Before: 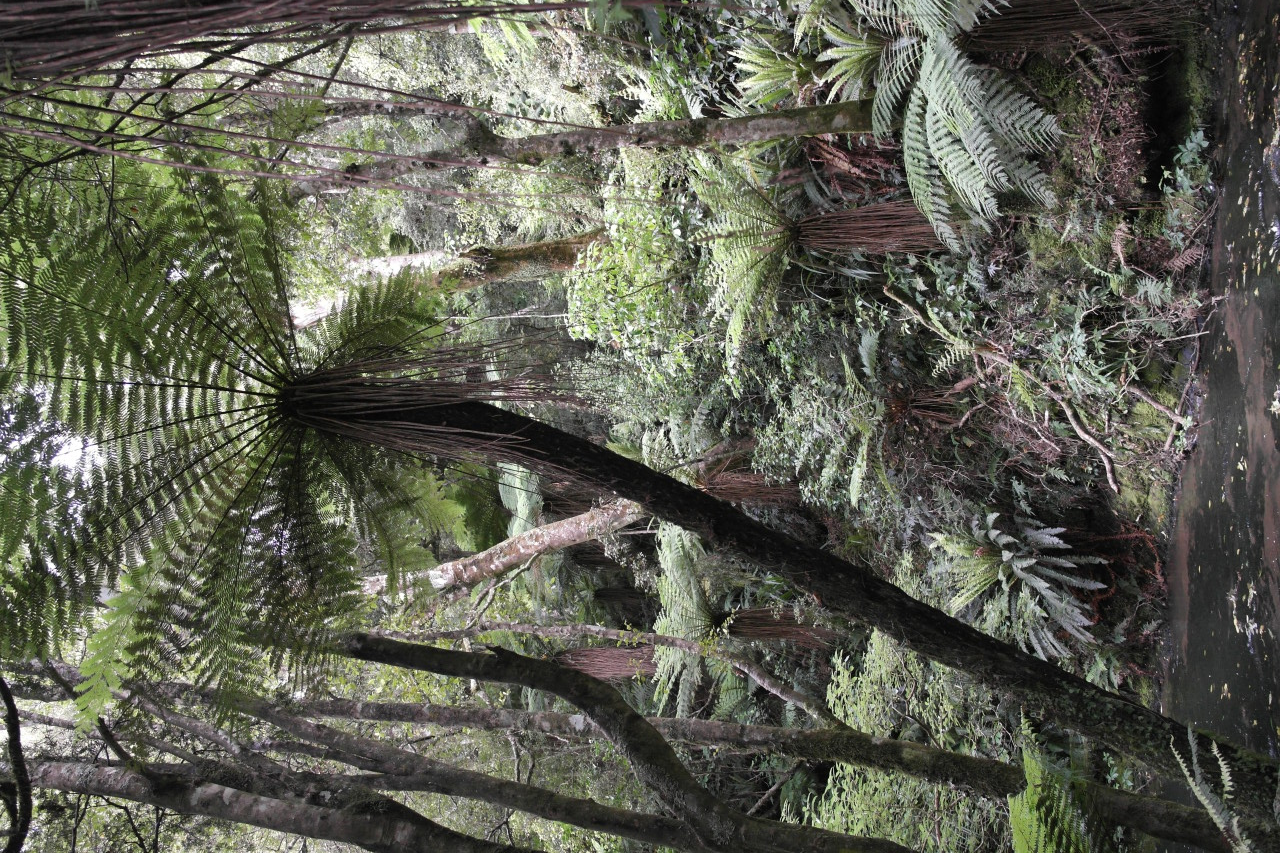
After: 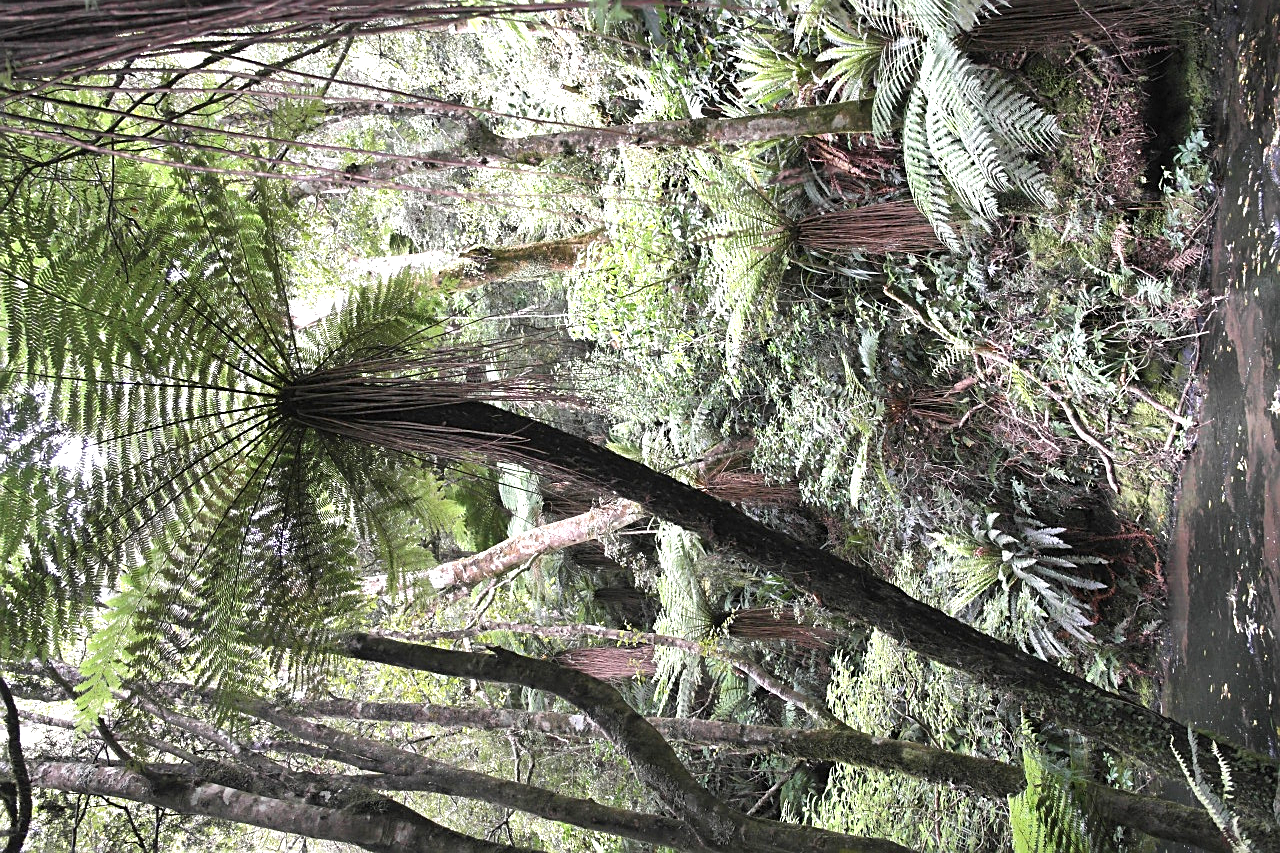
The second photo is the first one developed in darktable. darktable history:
sharpen: on, module defaults
exposure: black level correction 0, exposure 0.95 EV, compensate exposure bias true, compensate highlight preservation false
